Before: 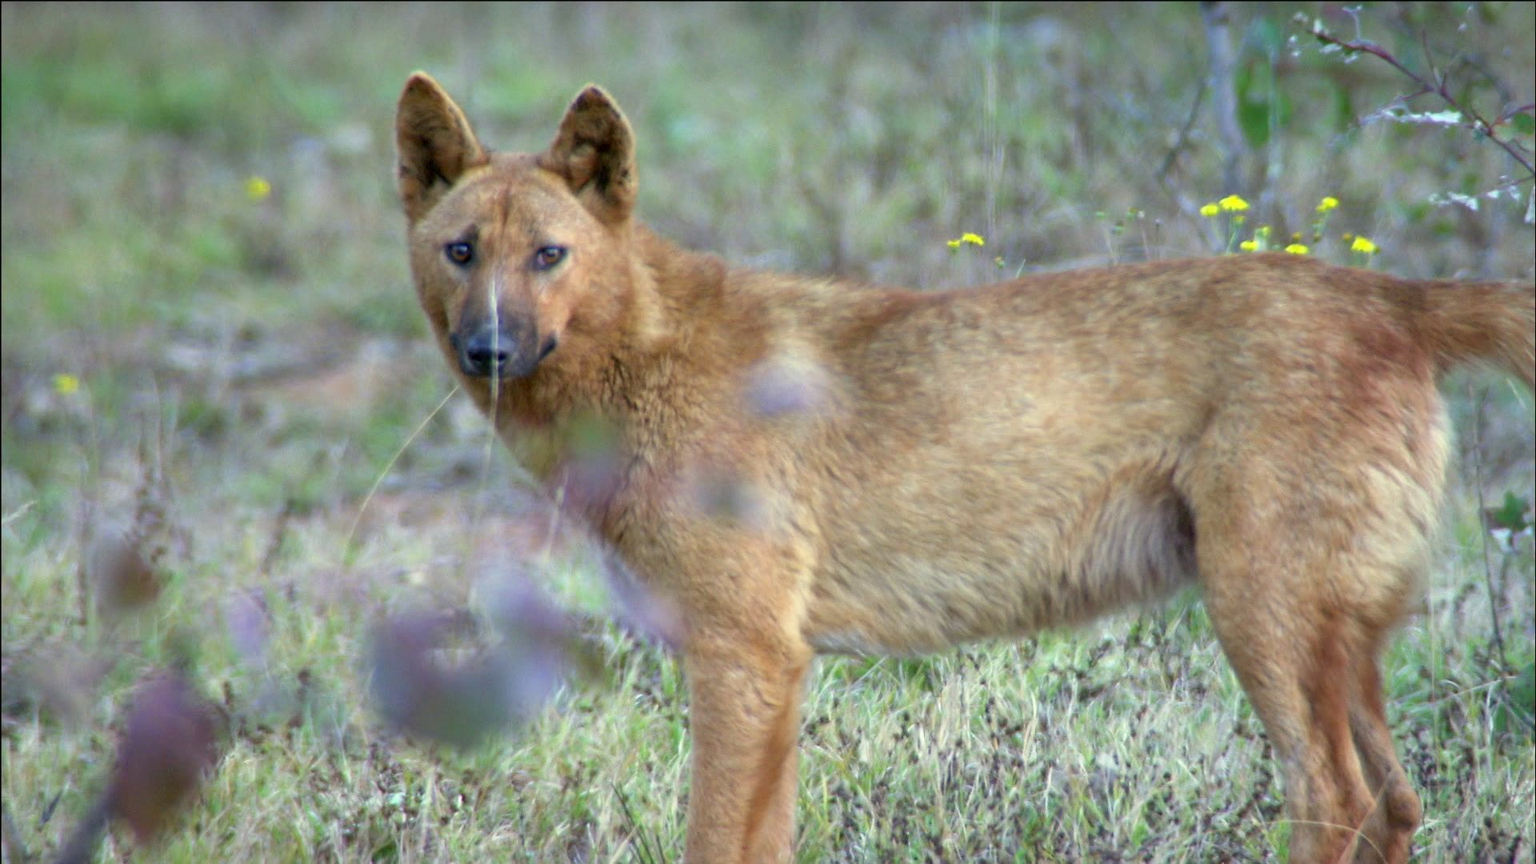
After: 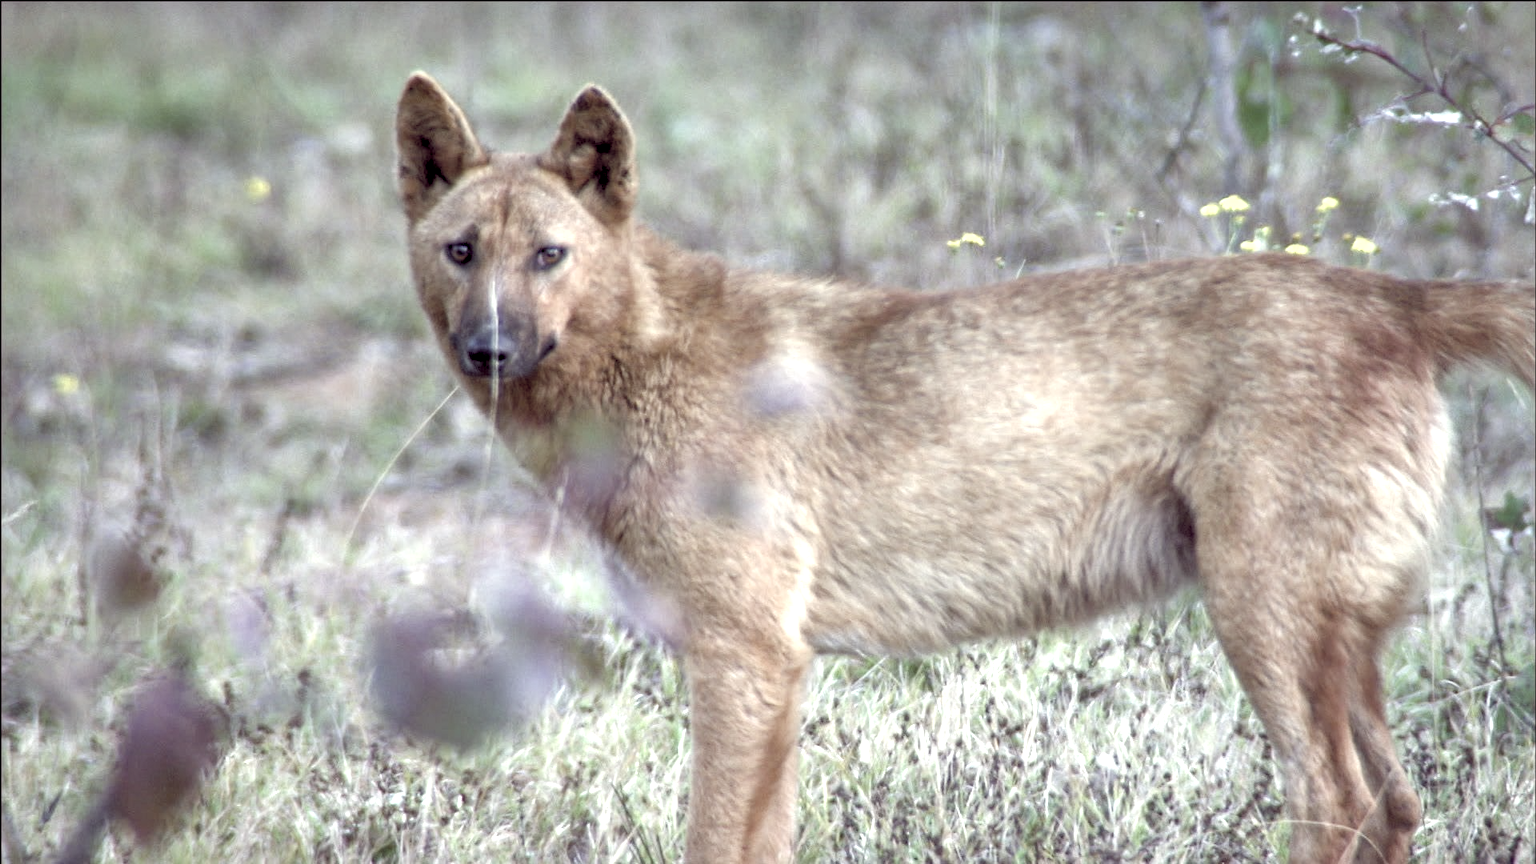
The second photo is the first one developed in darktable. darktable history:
color balance rgb: power › hue 207.07°, global offset › chroma 0.278%, global offset › hue 320.25°, perceptual saturation grading › global saturation 0.205%, perceptual saturation grading › highlights -33.027%, perceptual saturation grading › mid-tones 15.063%, perceptual saturation grading › shadows 48.691%, perceptual brilliance grading › global brilliance 20.717%, perceptual brilliance grading › shadows -34.403%
local contrast: on, module defaults
exposure: compensate exposure bias true, compensate highlight preservation false
contrast brightness saturation: brightness 0.188, saturation -0.486
